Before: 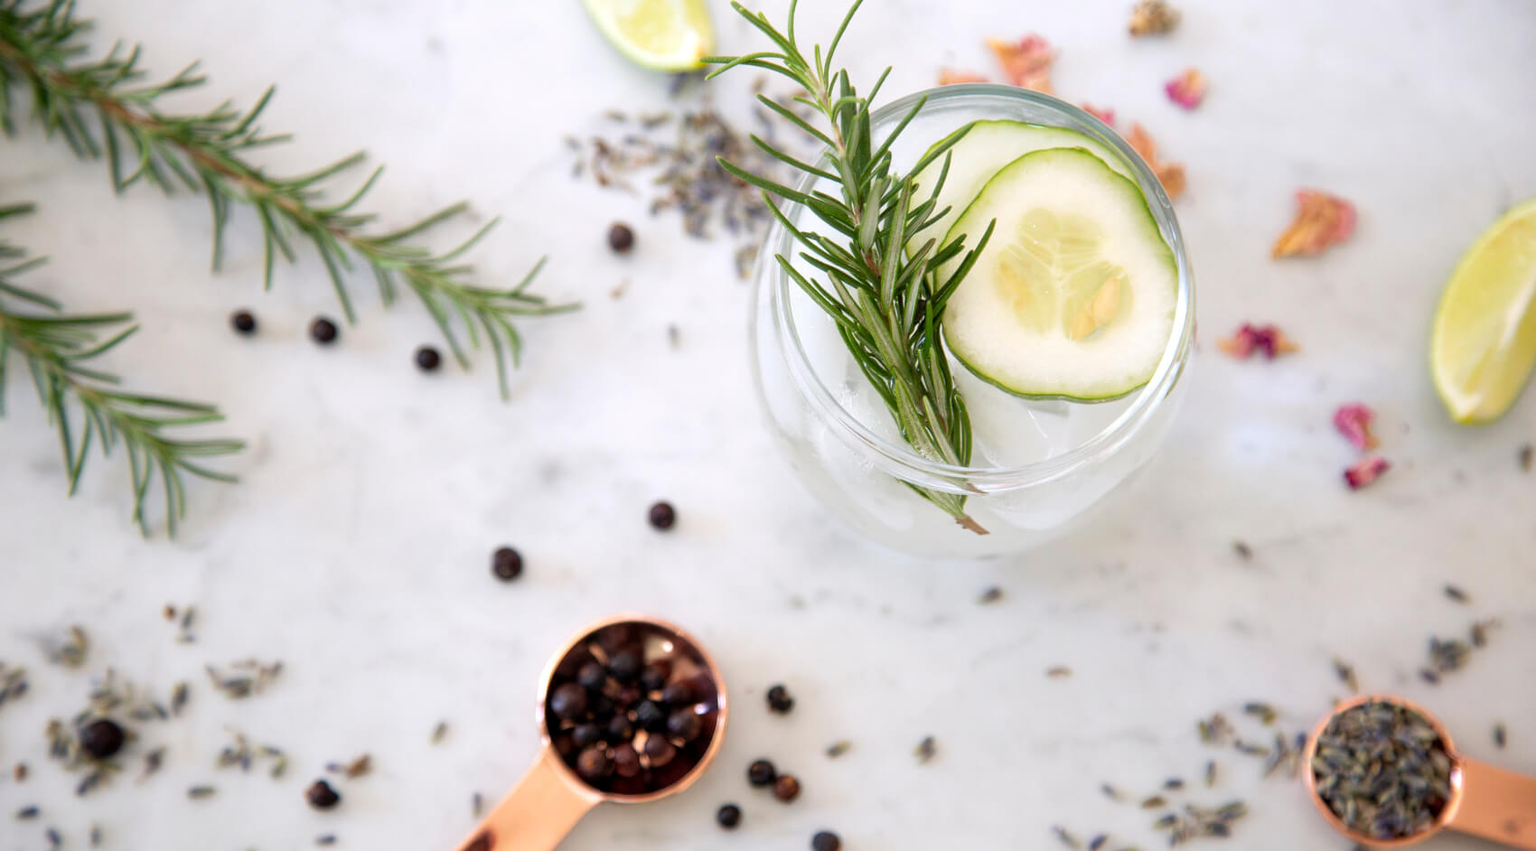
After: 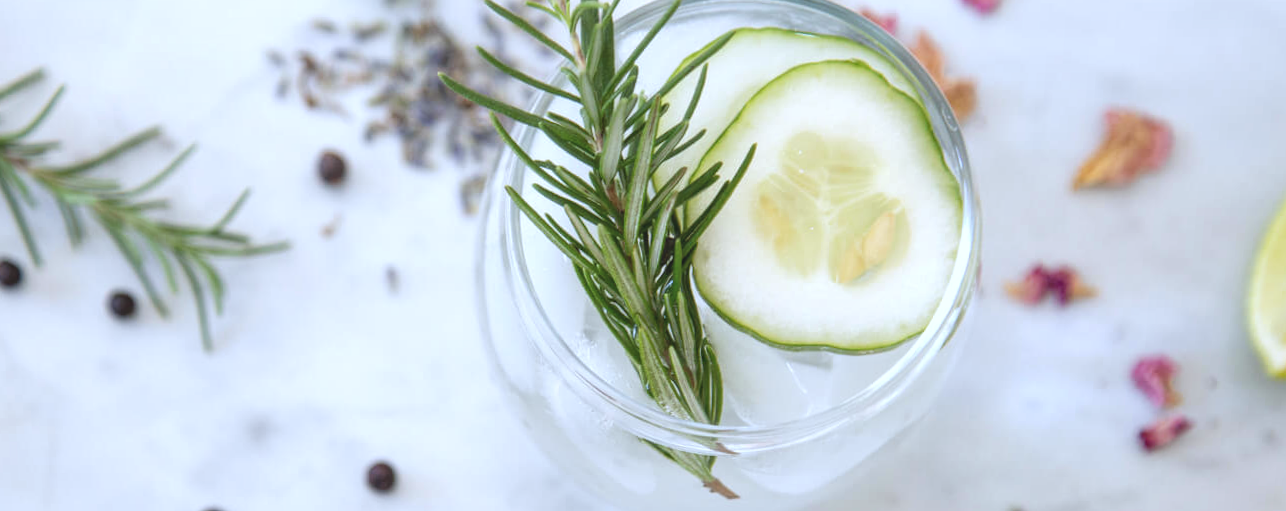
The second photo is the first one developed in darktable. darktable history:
crop: left 18.38%, top 11.092%, right 2.134%, bottom 33.217%
rotate and perspective: rotation 0.074°, lens shift (vertical) 0.096, lens shift (horizontal) -0.041, crop left 0.043, crop right 0.952, crop top 0.024, crop bottom 0.979
exposure: exposure 0.2 EV, compensate highlight preservation false
local contrast: on, module defaults
white balance: red 0.924, blue 1.095
color balance: lift [1.01, 1, 1, 1], gamma [1.097, 1, 1, 1], gain [0.85, 1, 1, 1]
